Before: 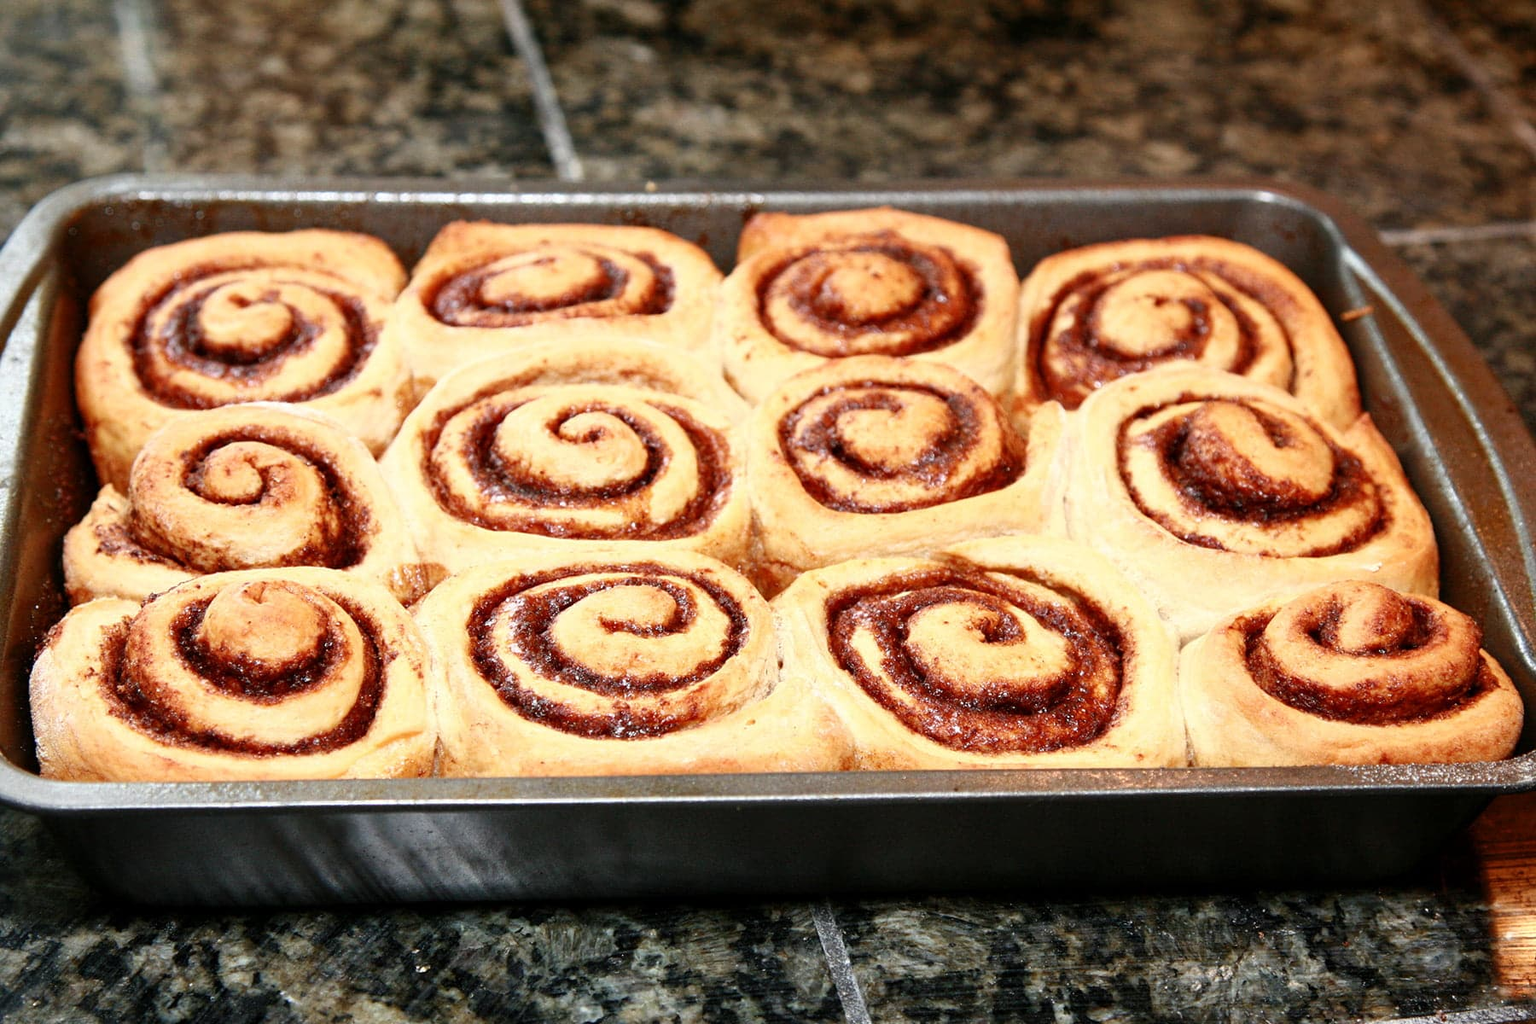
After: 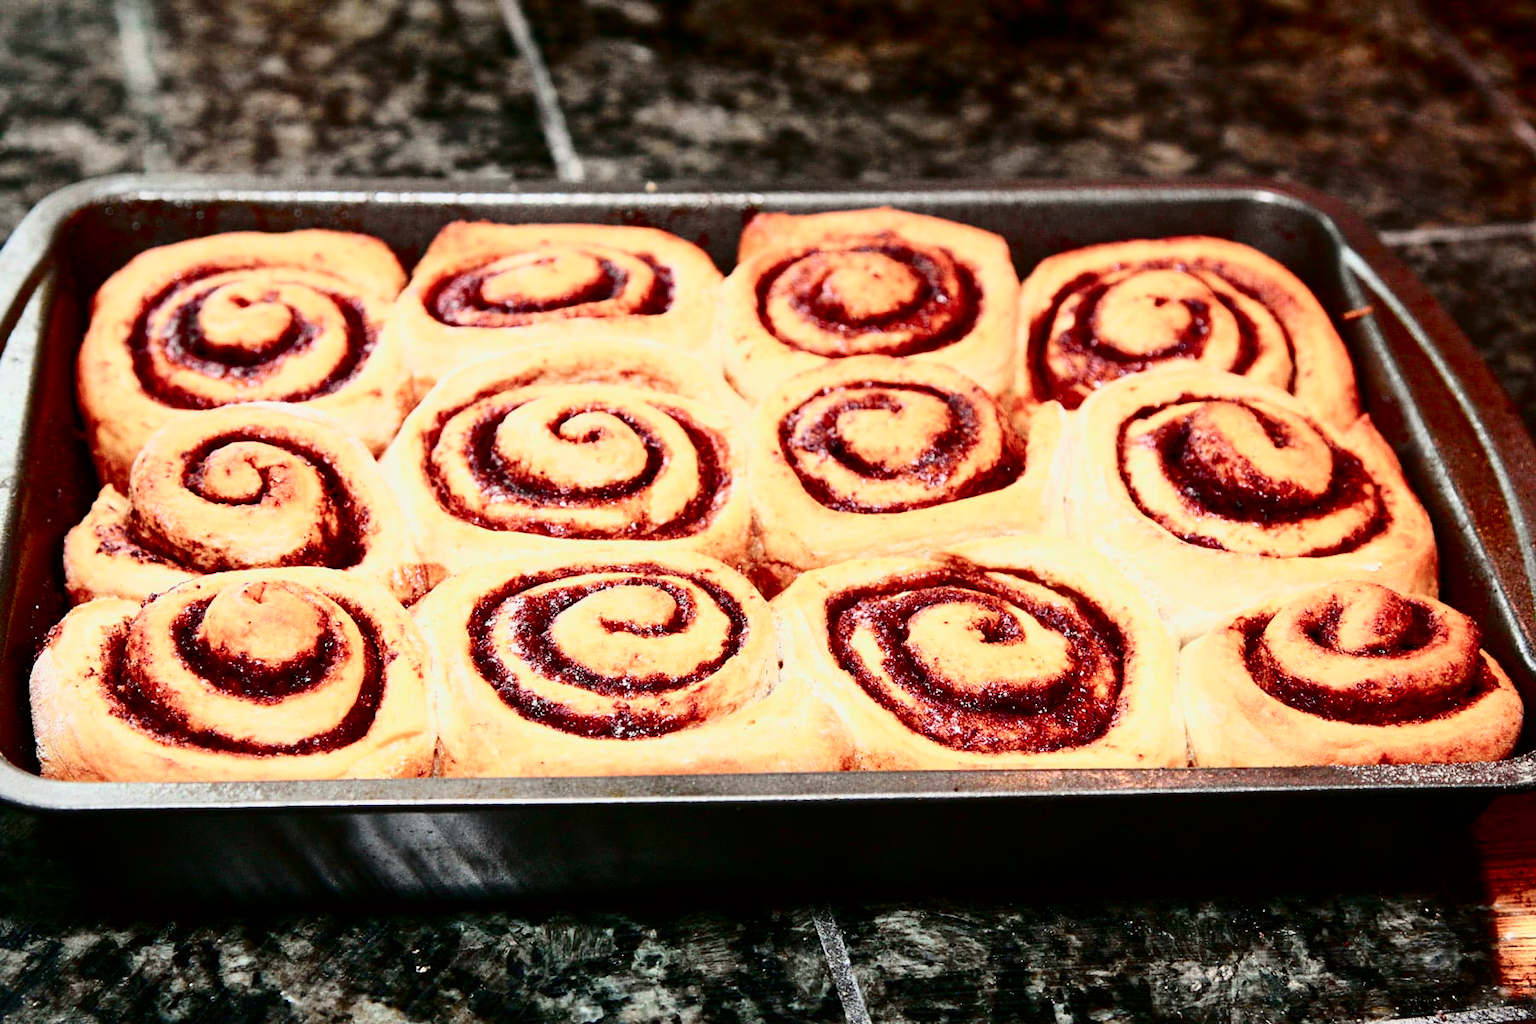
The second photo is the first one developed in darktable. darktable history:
contrast brightness saturation: contrast 0.28
tone curve: curves: ch0 [(0, 0) (0.068, 0.031) (0.183, 0.13) (0.341, 0.319) (0.547, 0.545) (0.828, 0.817) (1, 0.968)]; ch1 [(0, 0) (0.23, 0.166) (0.34, 0.308) (0.371, 0.337) (0.429, 0.408) (0.477, 0.466) (0.499, 0.5) (0.529, 0.528) (0.559, 0.578) (0.743, 0.798) (1, 1)]; ch2 [(0, 0) (0.431, 0.419) (0.495, 0.502) (0.524, 0.525) (0.568, 0.543) (0.6, 0.597) (0.634, 0.644) (0.728, 0.722) (1, 1)], color space Lab, independent channels, preserve colors none
